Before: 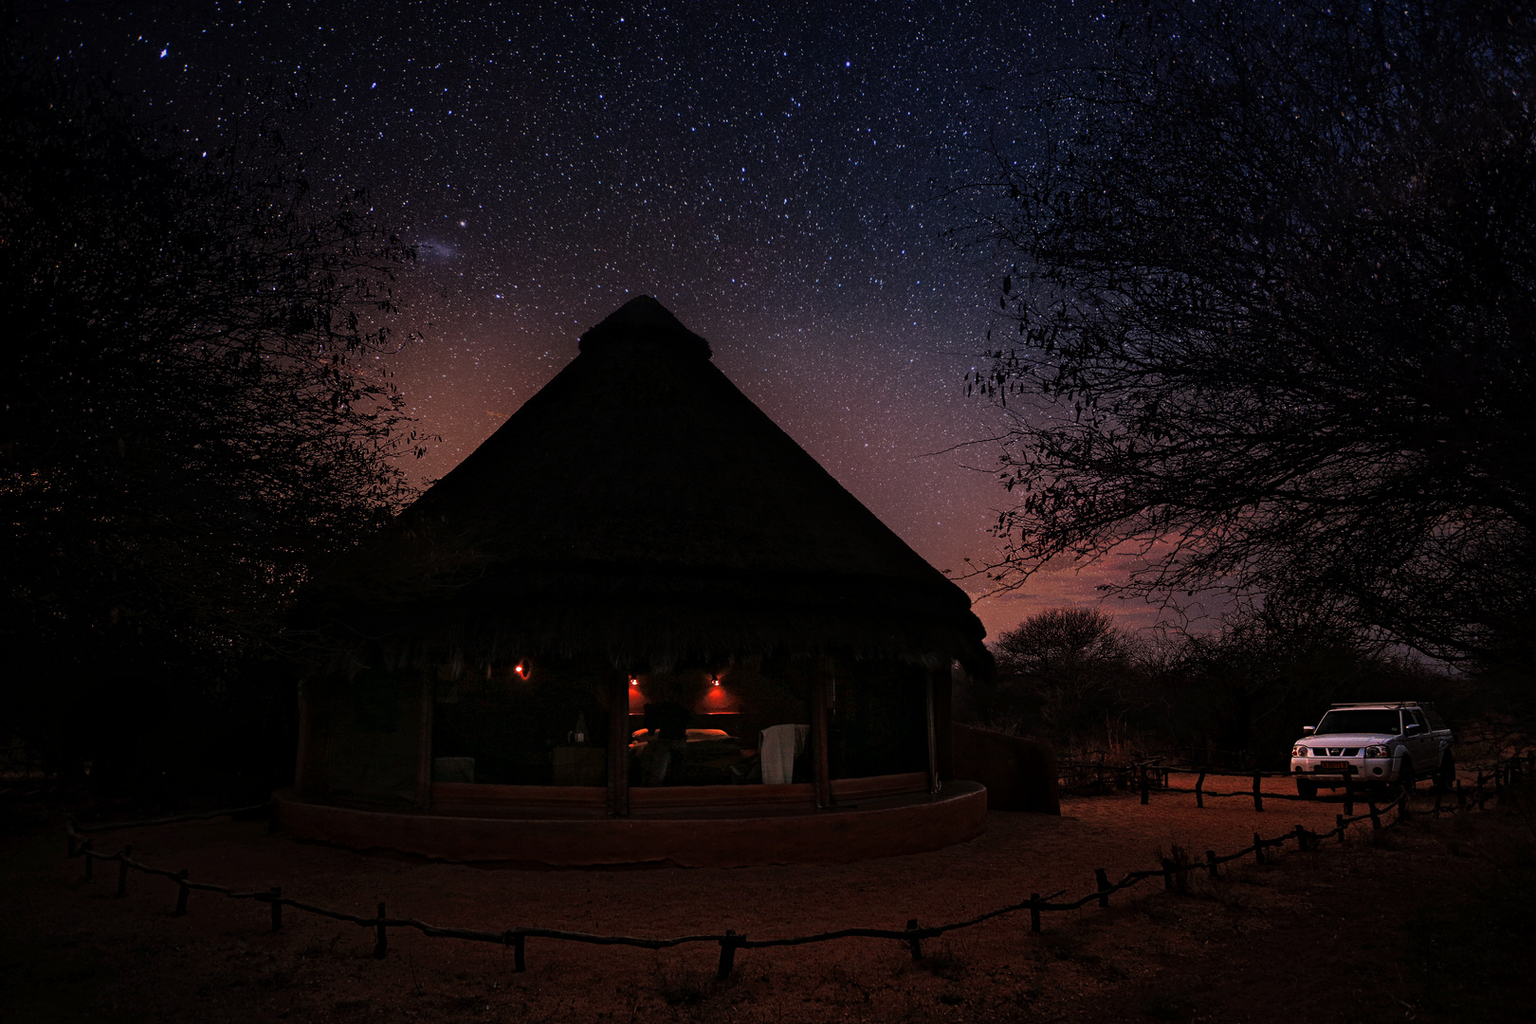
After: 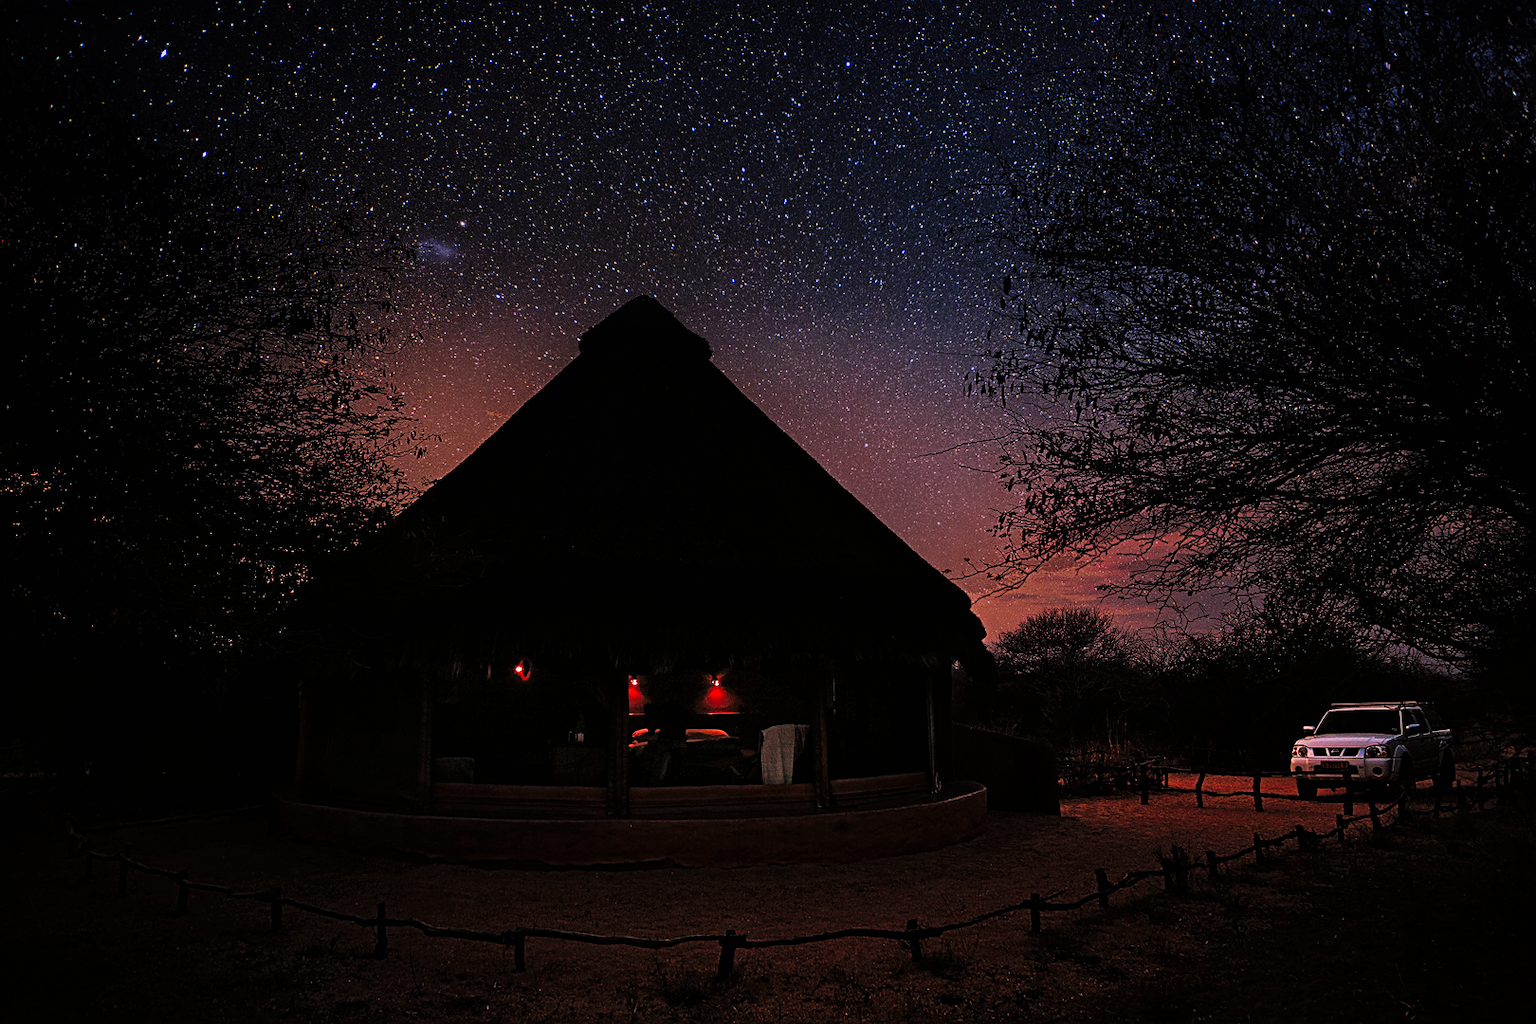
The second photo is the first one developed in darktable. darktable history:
exposure: black level correction 0, exposure 0.9 EV, compensate highlight preservation false
tone curve: curves: ch0 [(0, 0) (0.003, 0.004) (0.011, 0.009) (0.025, 0.017) (0.044, 0.029) (0.069, 0.04) (0.1, 0.051) (0.136, 0.07) (0.177, 0.095) (0.224, 0.131) (0.277, 0.179) (0.335, 0.237) (0.399, 0.302) (0.468, 0.386) (0.543, 0.471) (0.623, 0.576) (0.709, 0.699) (0.801, 0.817) (0.898, 0.917) (1, 1)], preserve colors none
sharpen: on, module defaults
tone equalizer: -8 EV 0.25 EV, -7 EV 0.417 EV, -6 EV 0.417 EV, -5 EV 0.25 EV, -3 EV -0.25 EV, -2 EV -0.417 EV, -1 EV -0.417 EV, +0 EV -0.25 EV, edges refinement/feathering 500, mask exposure compensation -1.57 EV, preserve details guided filter
filmic rgb: black relative exposure -7.65 EV, white relative exposure 4.56 EV, hardness 3.61, color science v6 (2022)
